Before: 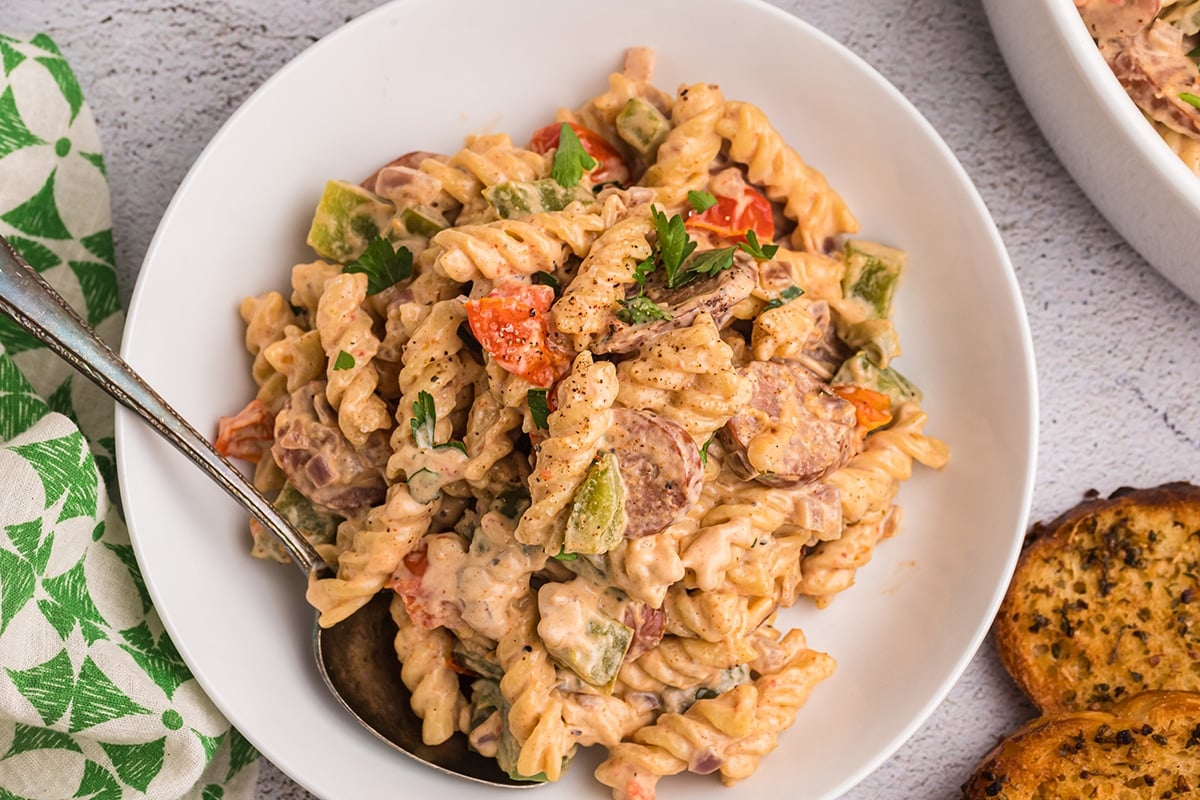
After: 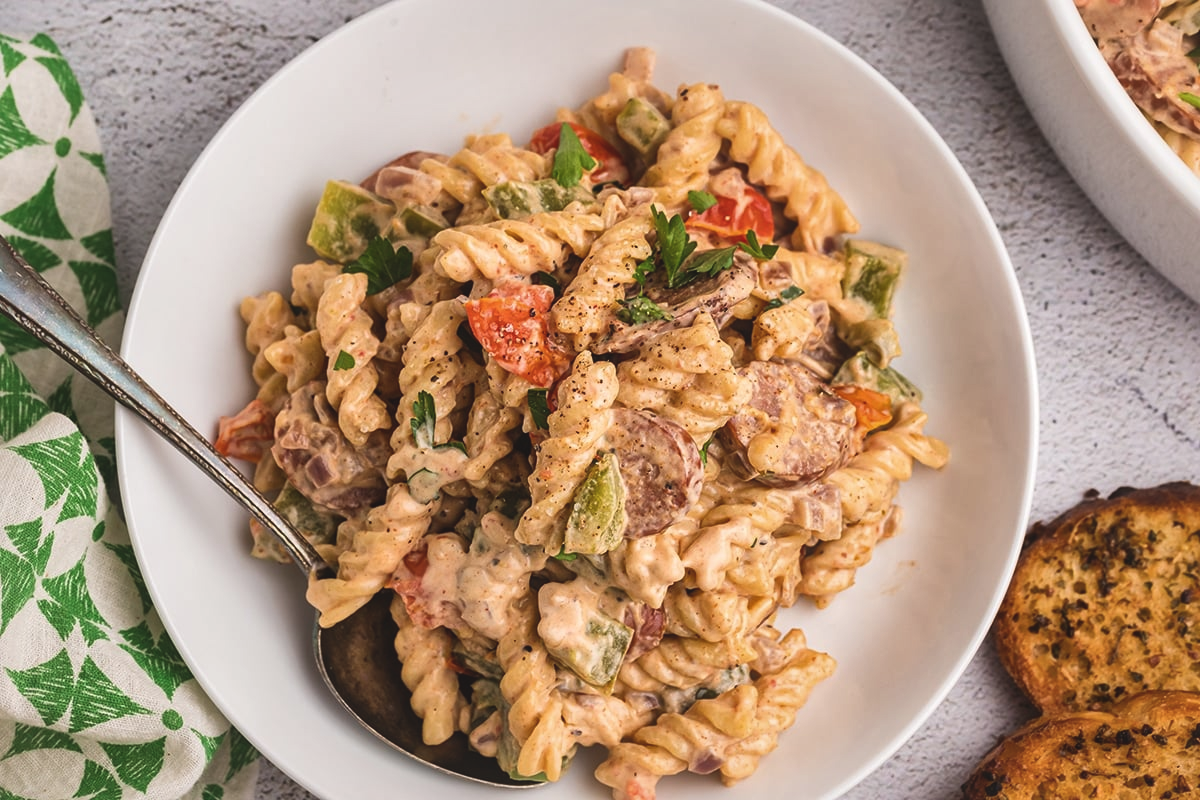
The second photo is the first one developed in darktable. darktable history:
local contrast: mode bilateral grid, contrast 20, coarseness 50, detail 148%, midtone range 0.2
exposure: black level correction -0.014, exposure -0.193 EV, compensate highlight preservation false
